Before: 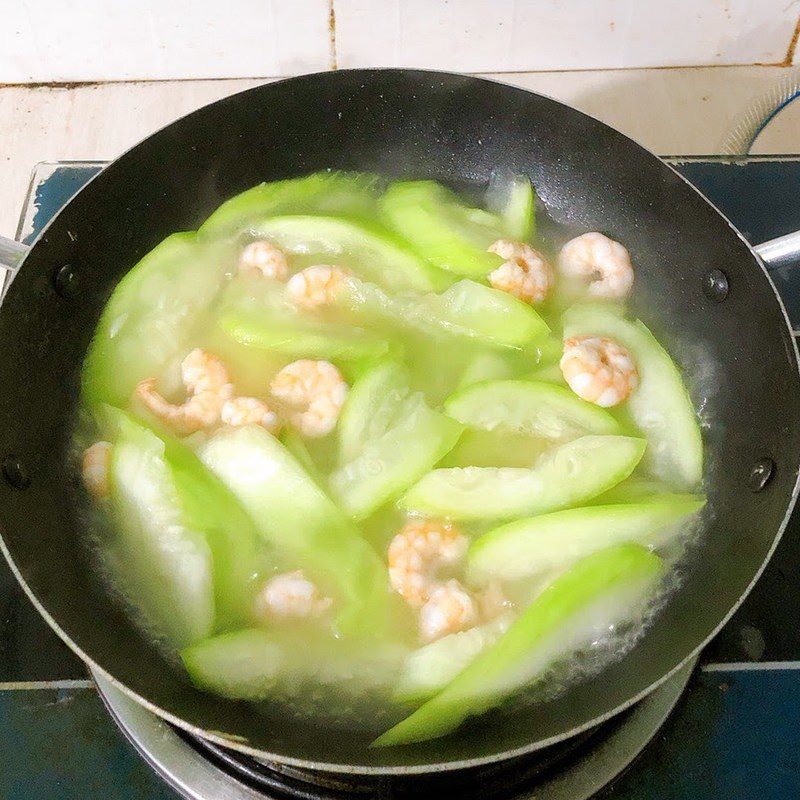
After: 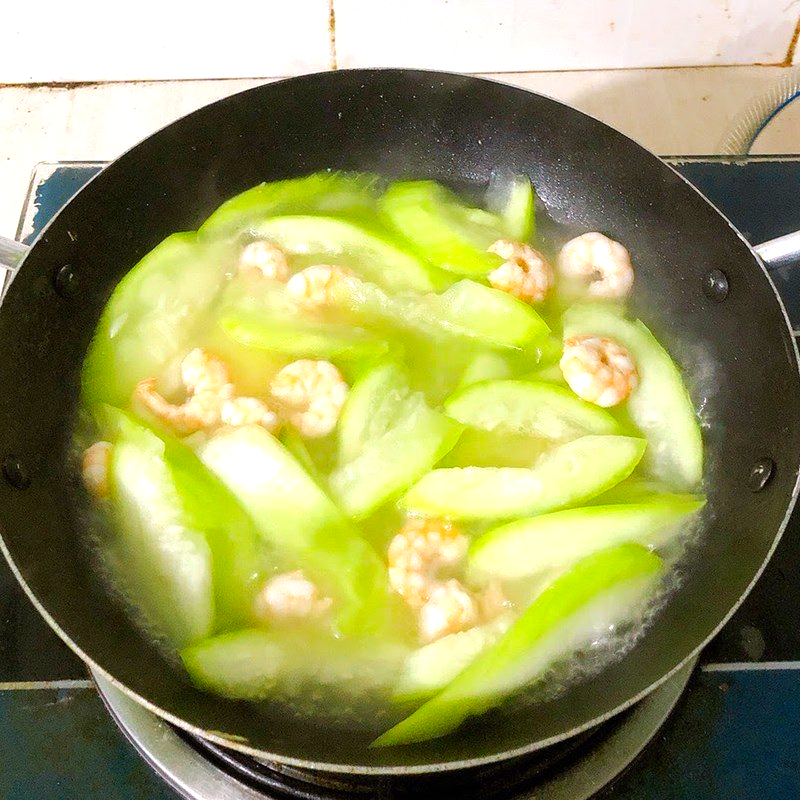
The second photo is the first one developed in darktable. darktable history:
color balance rgb: power › luminance 0.785%, power › chroma 0.422%, power › hue 35.48°, perceptual saturation grading › global saturation 19.633%, perceptual brilliance grading › global brilliance 1.251%, perceptual brilliance grading › highlights 8.083%, perceptual brilliance grading › shadows -3.868%
